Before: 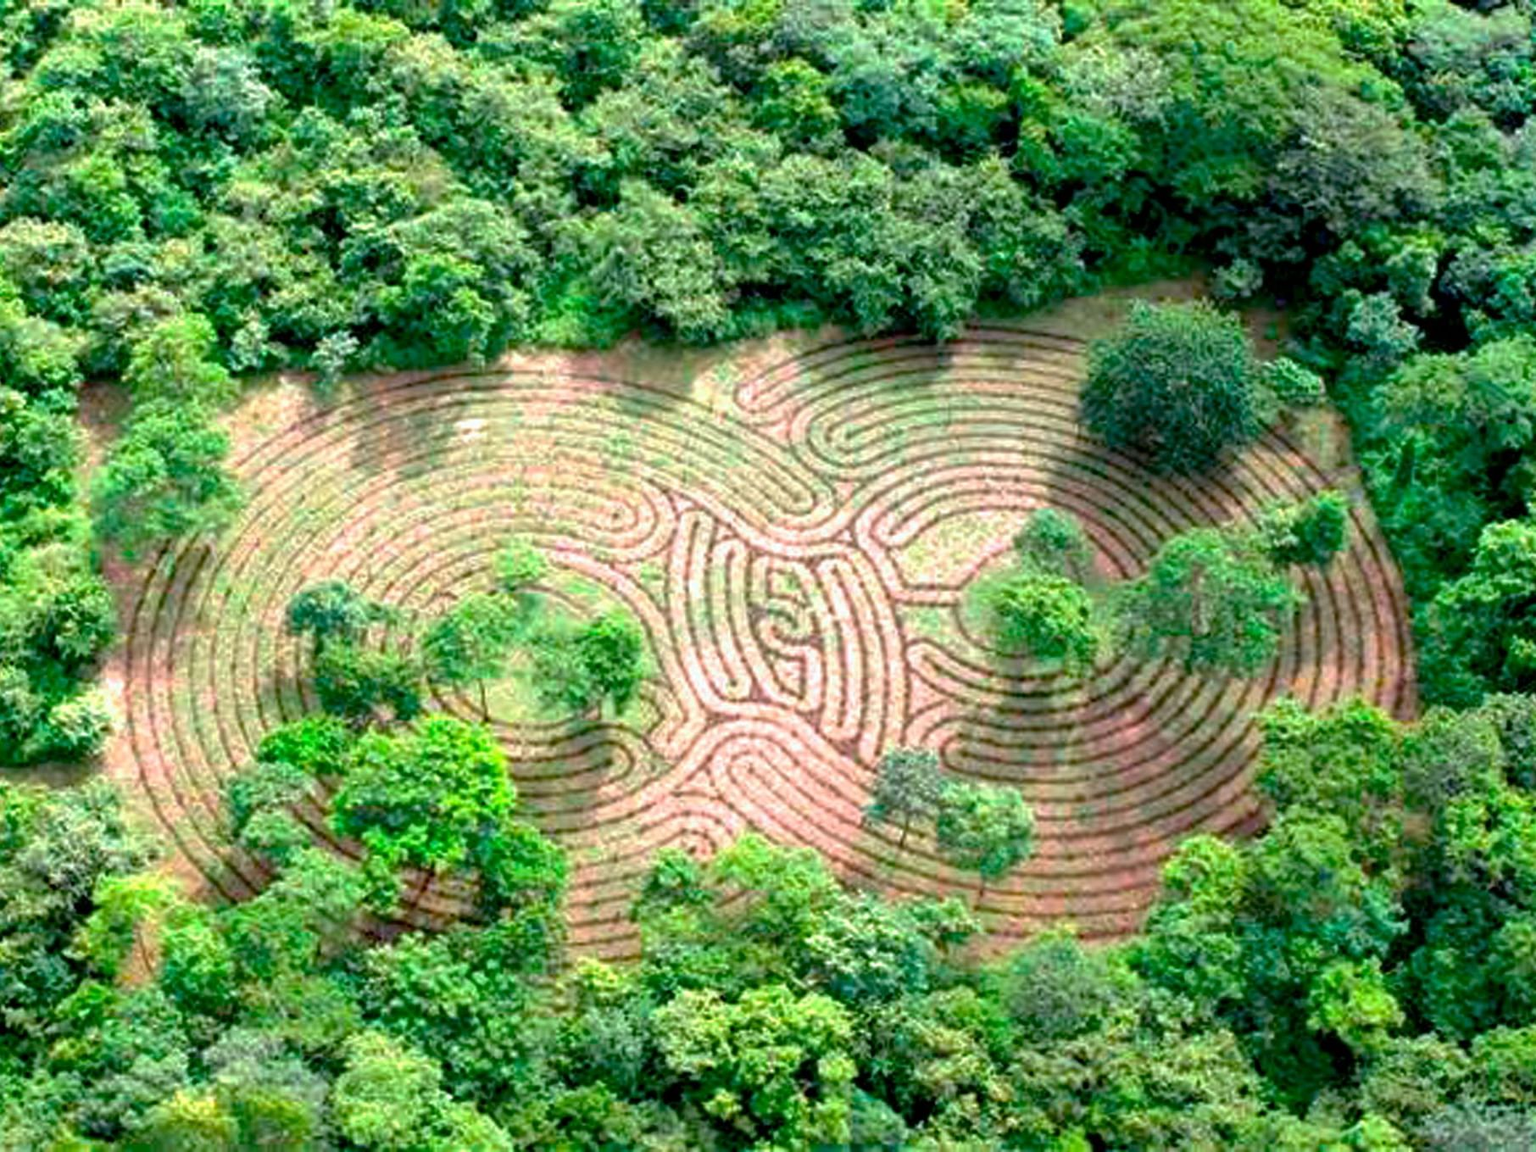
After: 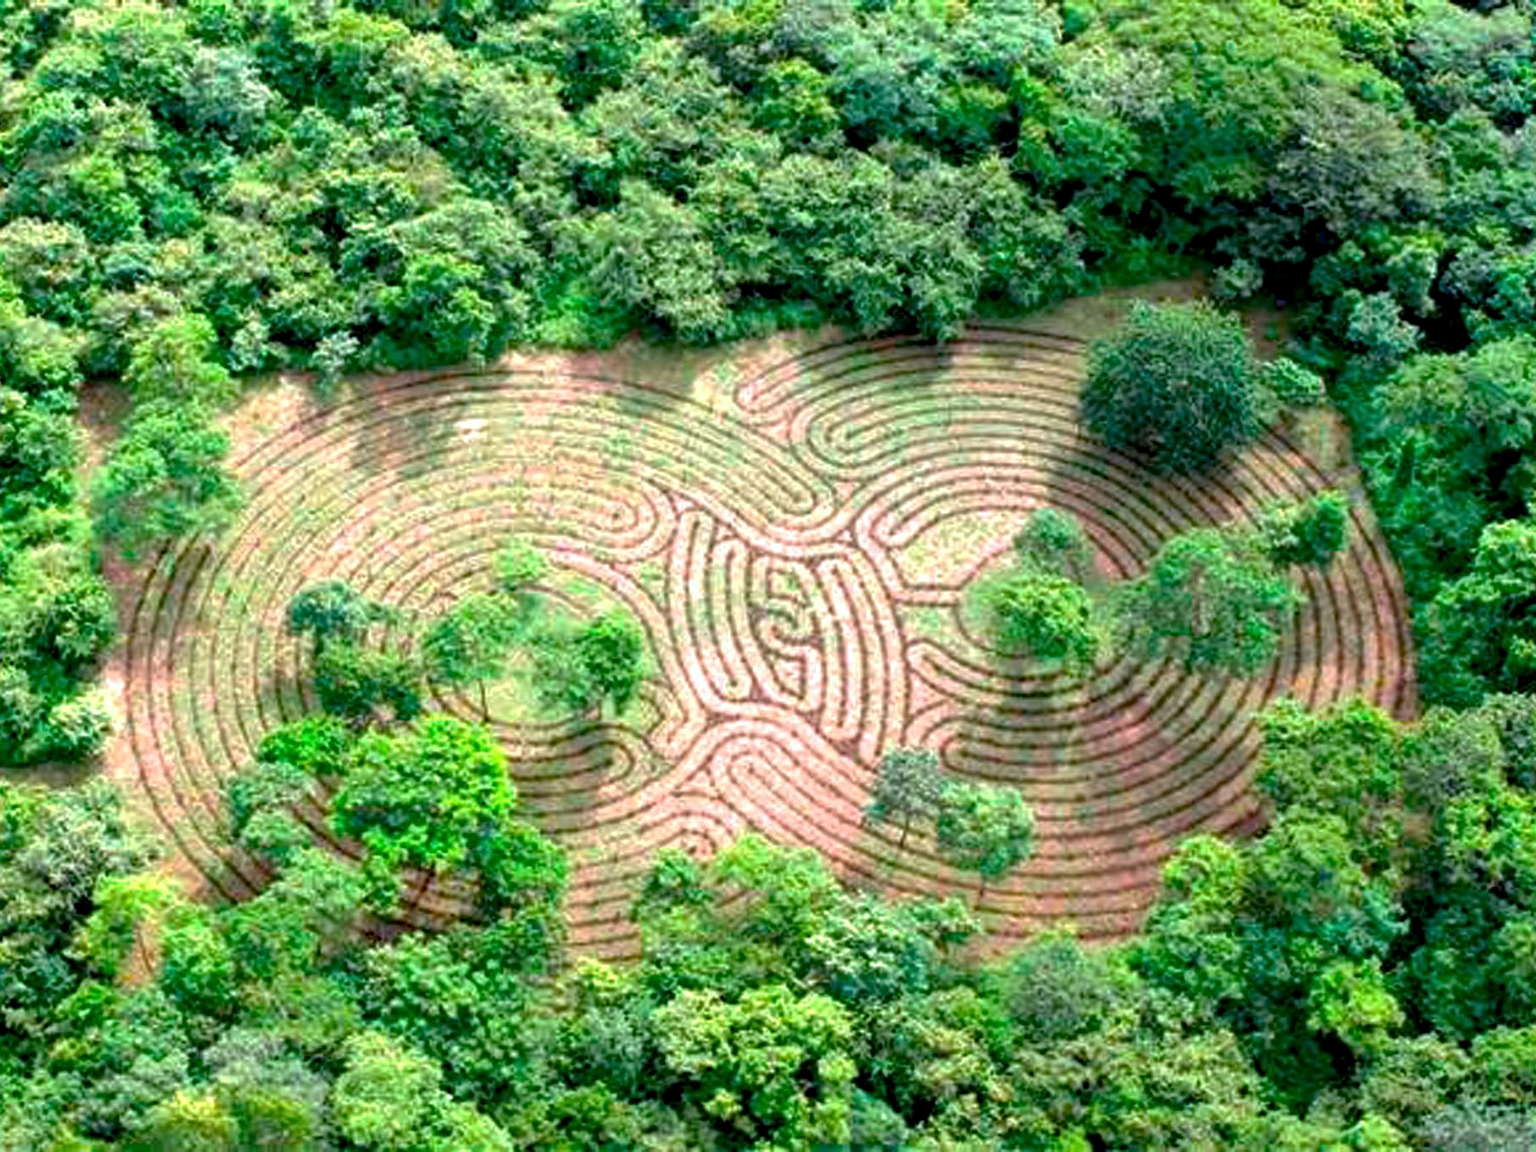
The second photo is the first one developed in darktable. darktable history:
local contrast: highlights 102%, shadows 97%, detail 119%, midtone range 0.2
